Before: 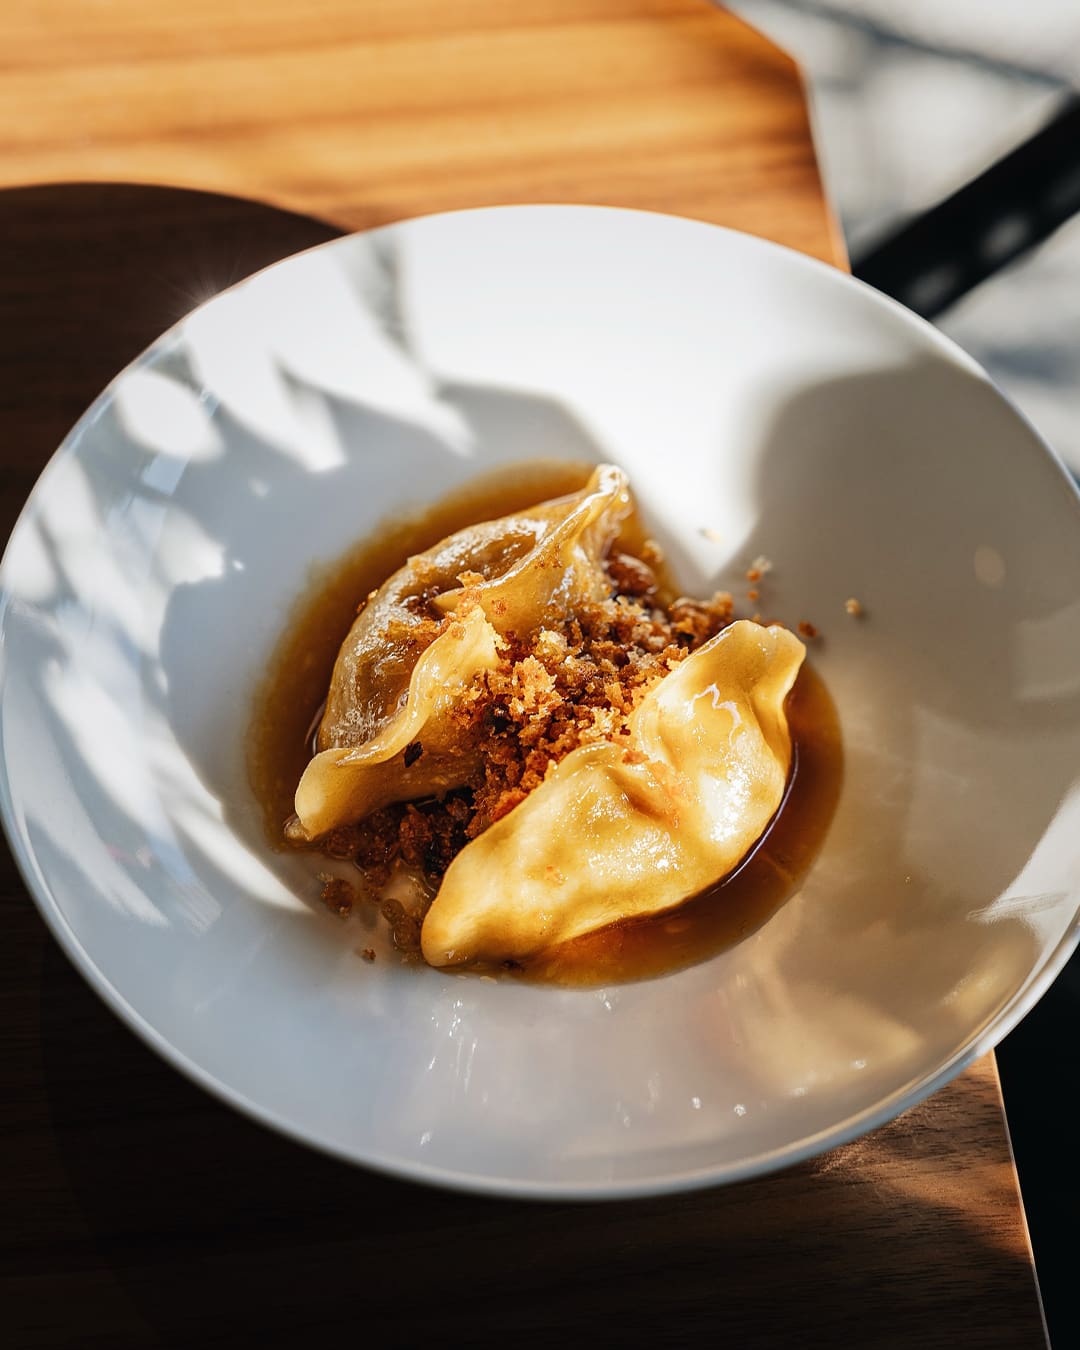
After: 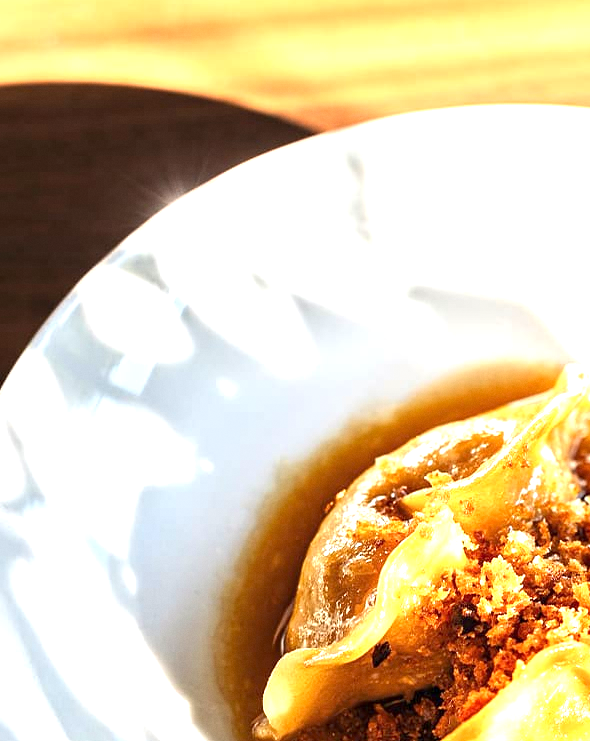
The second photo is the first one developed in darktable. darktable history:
crop and rotate: left 3.047%, top 7.509%, right 42.236%, bottom 37.598%
grain: coarseness 0.09 ISO, strength 10%
exposure: black level correction 0.001, exposure 1.3 EV, compensate highlight preservation false
